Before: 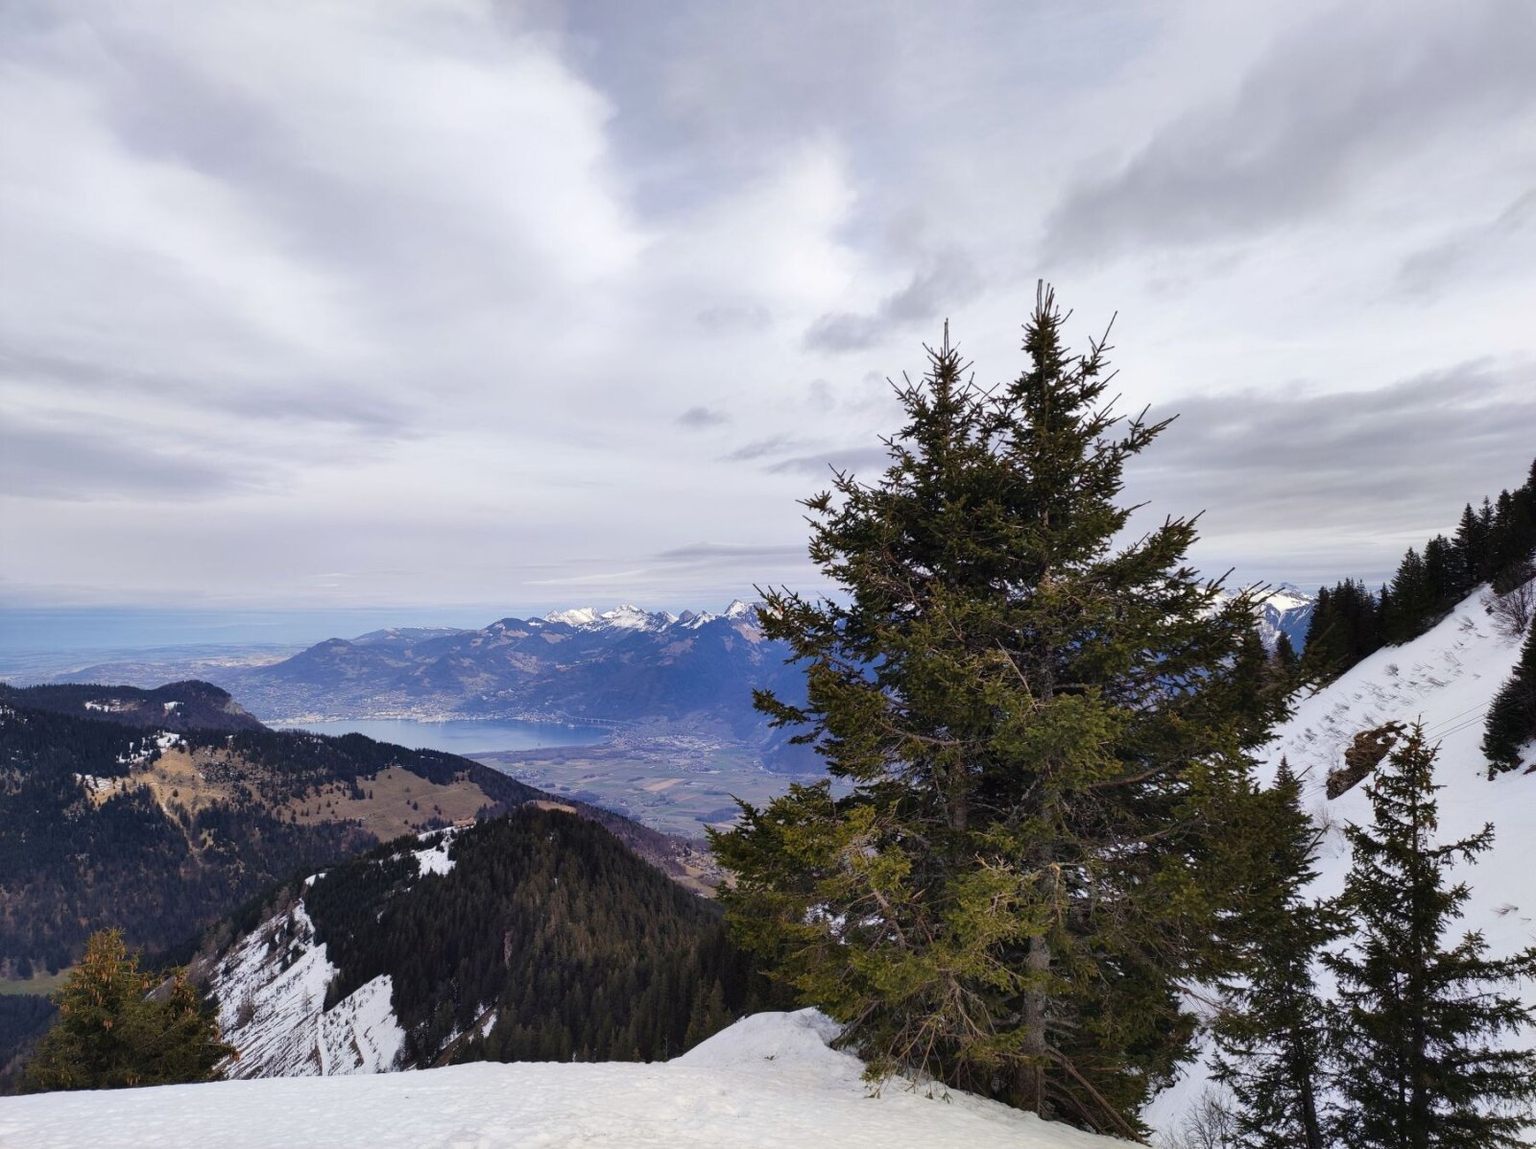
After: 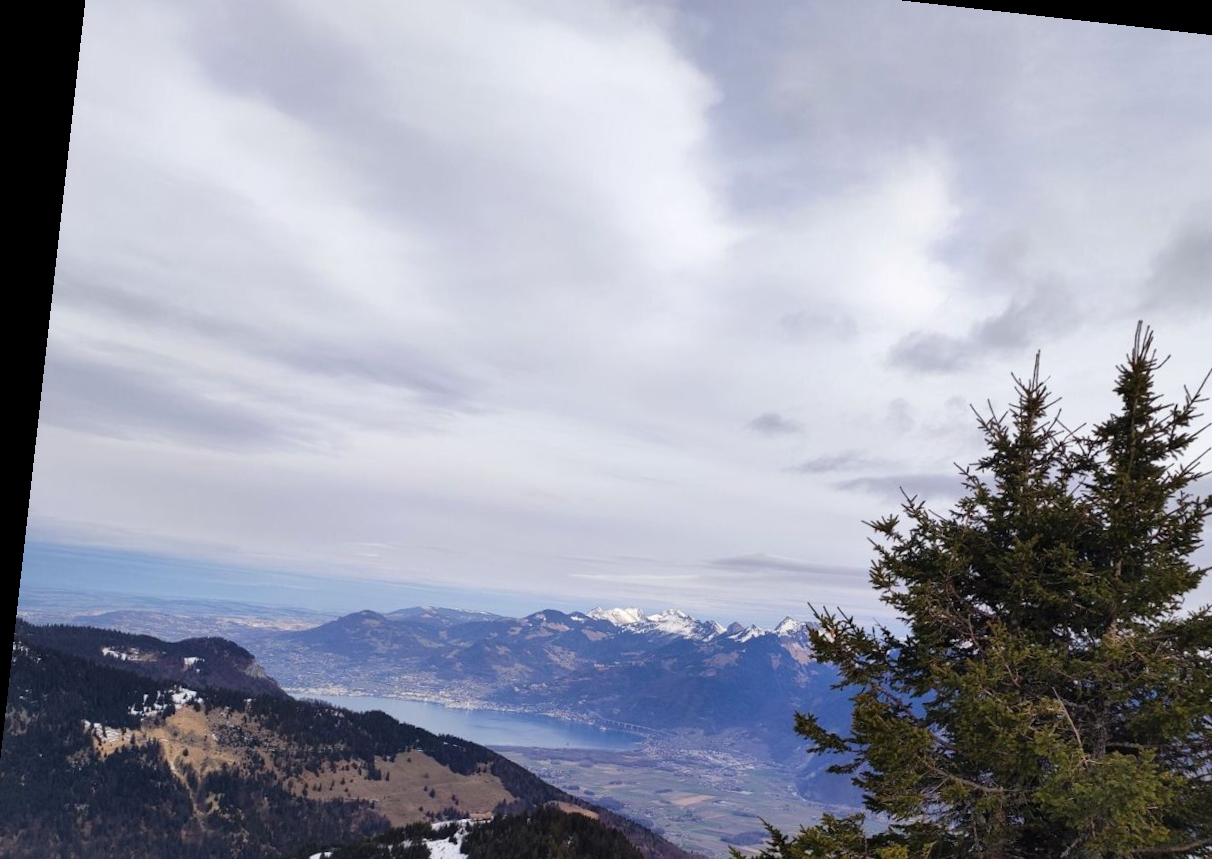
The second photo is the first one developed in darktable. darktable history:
tone equalizer: -8 EV -0.562 EV
crop and rotate: angle -6.39°, left 2.164%, top 6.599%, right 27.477%, bottom 30.543%
